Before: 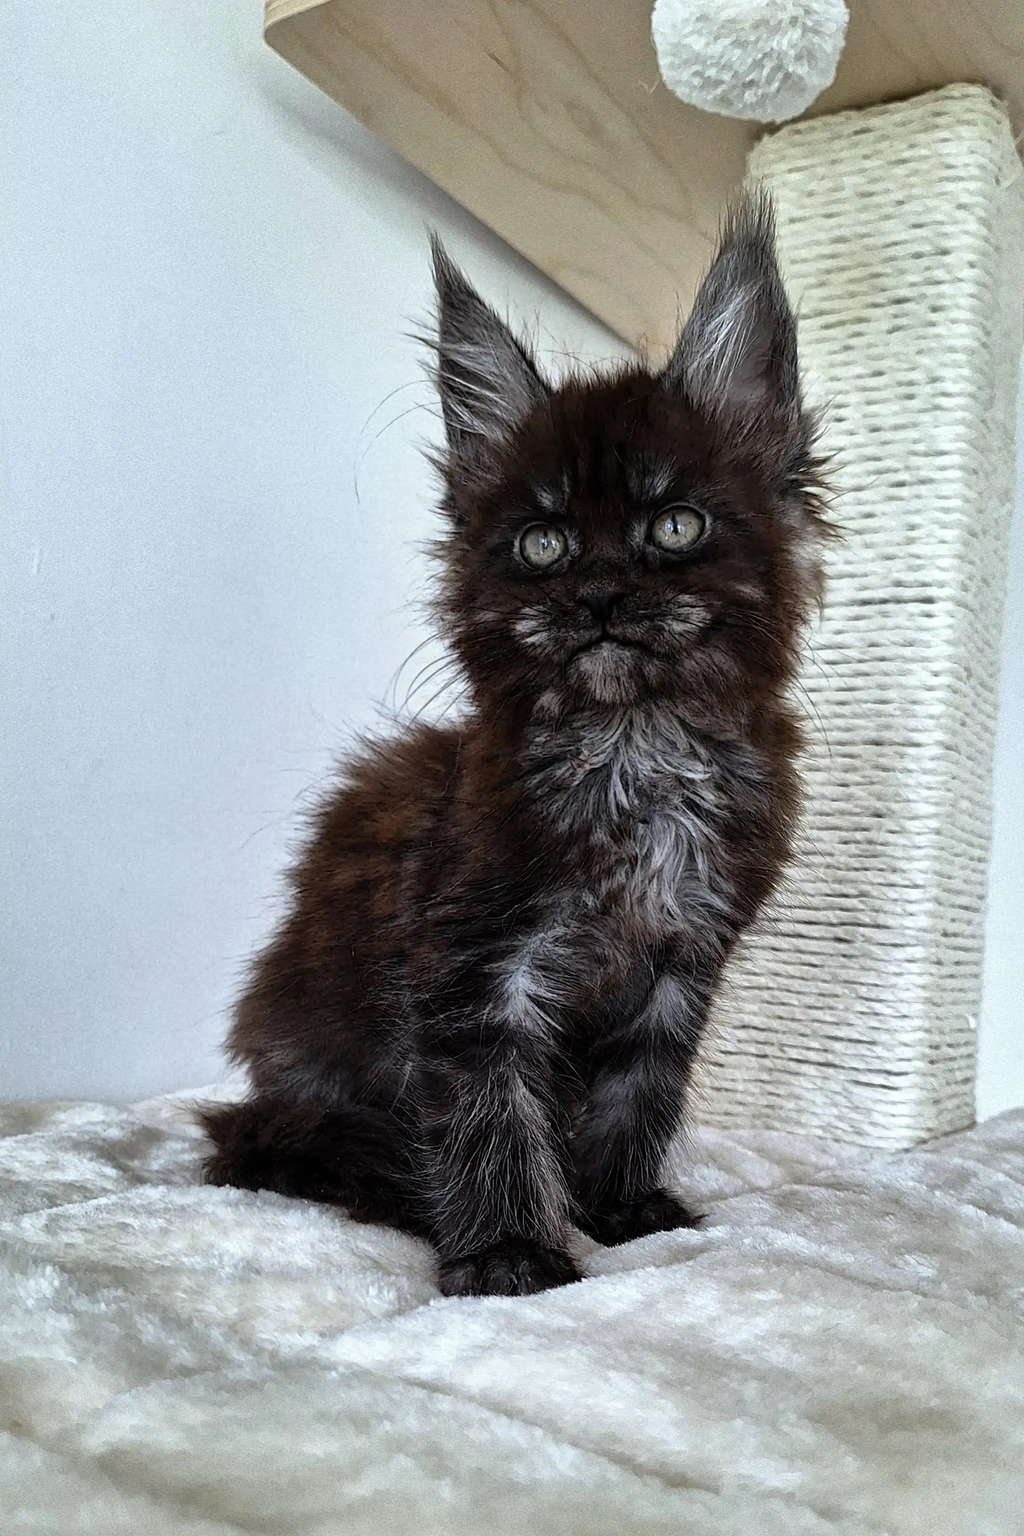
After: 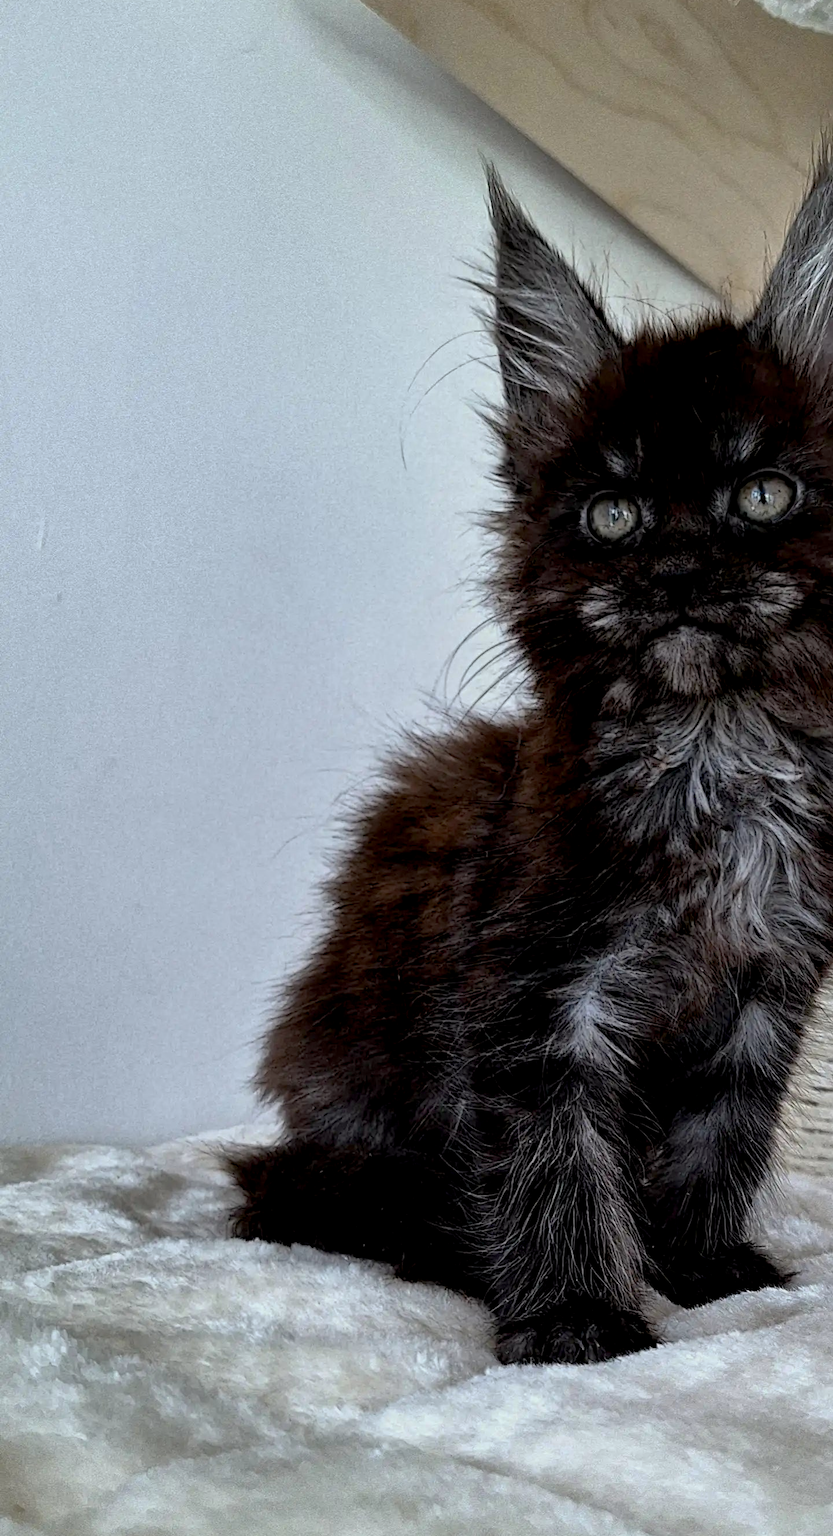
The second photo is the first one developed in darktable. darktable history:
crop: top 5.744%, right 27.89%, bottom 5.668%
base curve: curves: ch0 [(0, 0) (0.74, 0.67) (1, 1)], preserve colors none
exposure: black level correction 0.009, exposure -0.16 EV, compensate exposure bias true, compensate highlight preservation false
